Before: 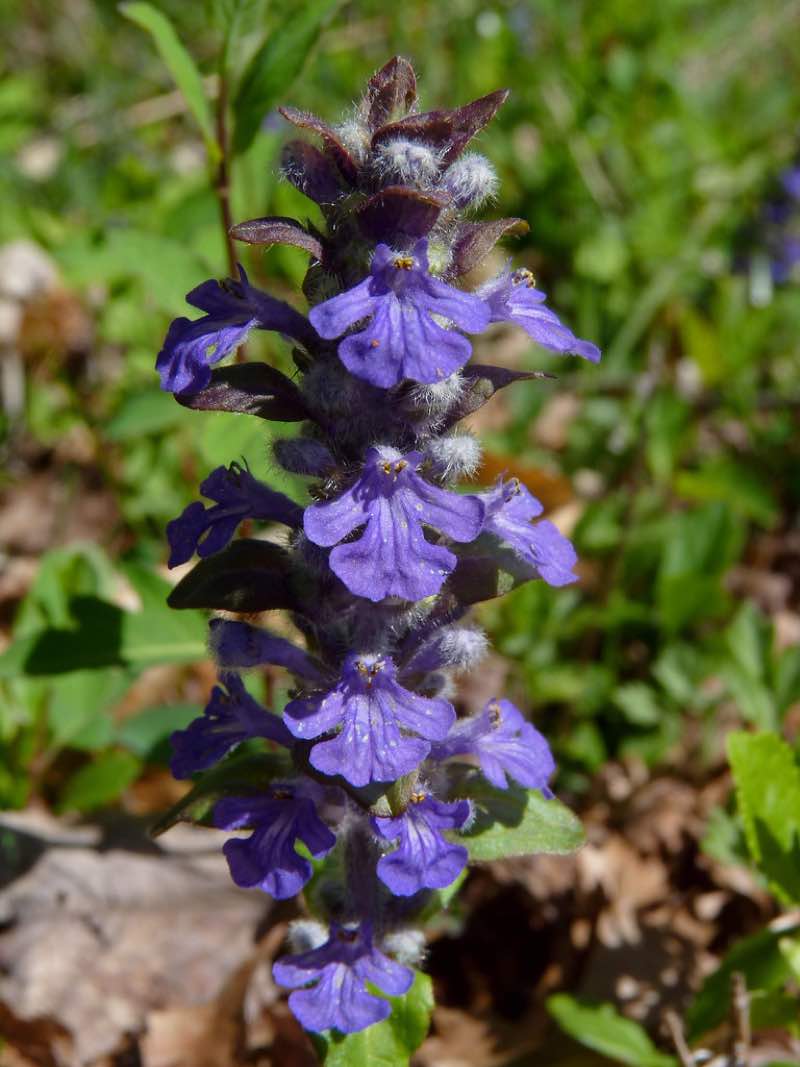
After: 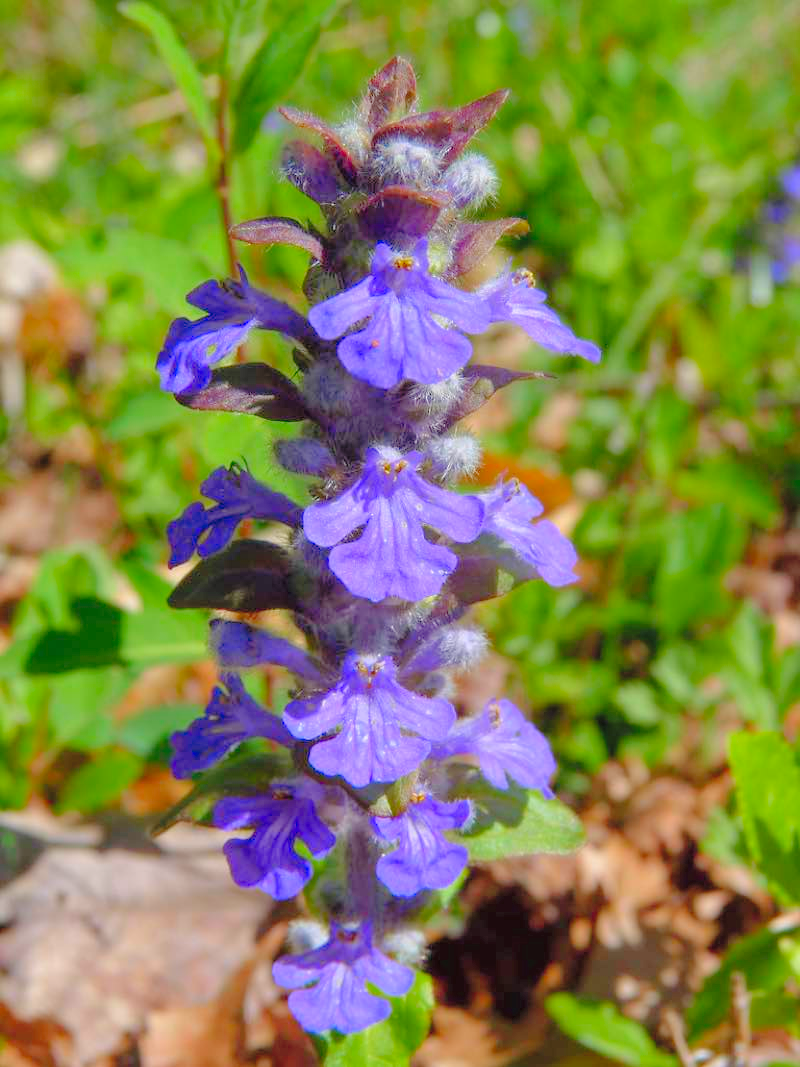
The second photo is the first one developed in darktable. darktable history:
tone curve: curves: ch0 [(0, 0) (0.004, 0.008) (0.077, 0.156) (0.169, 0.29) (0.774, 0.774) (1, 1)], color space Lab, linked channels, preserve colors none
contrast brightness saturation: contrast 0.07, brightness 0.18, saturation 0.4
